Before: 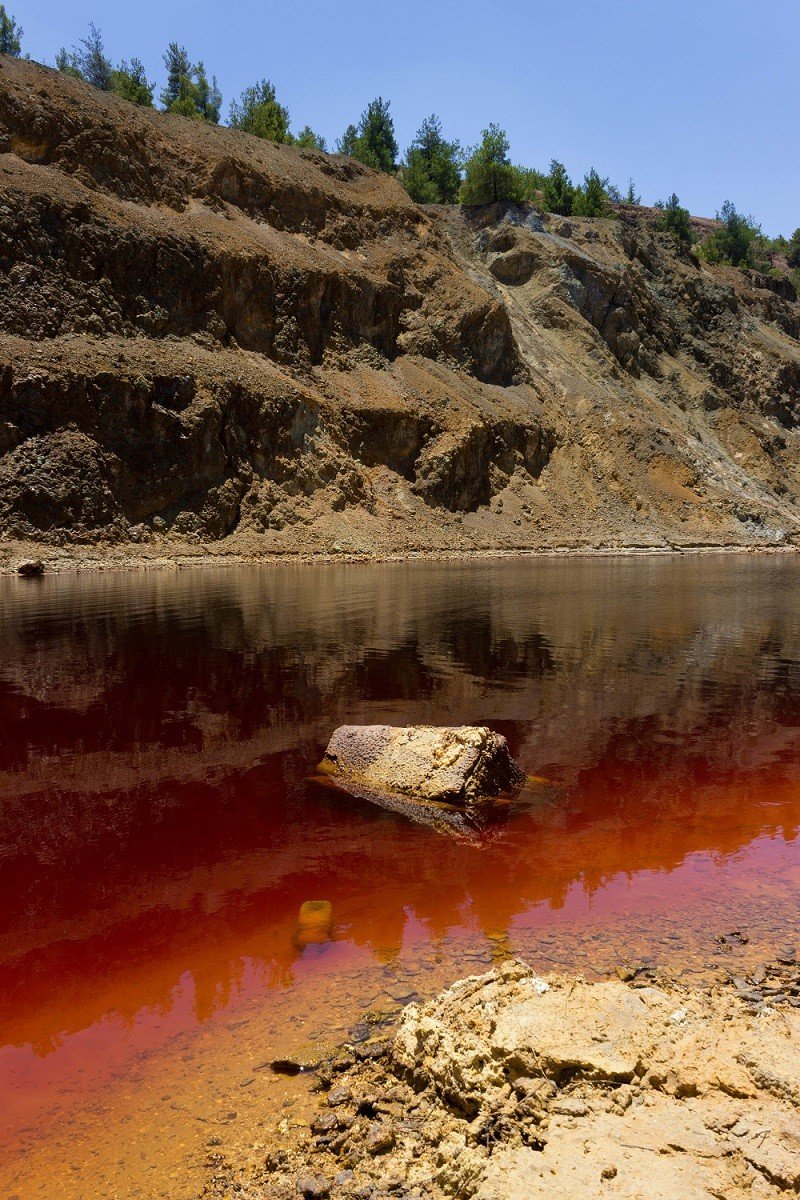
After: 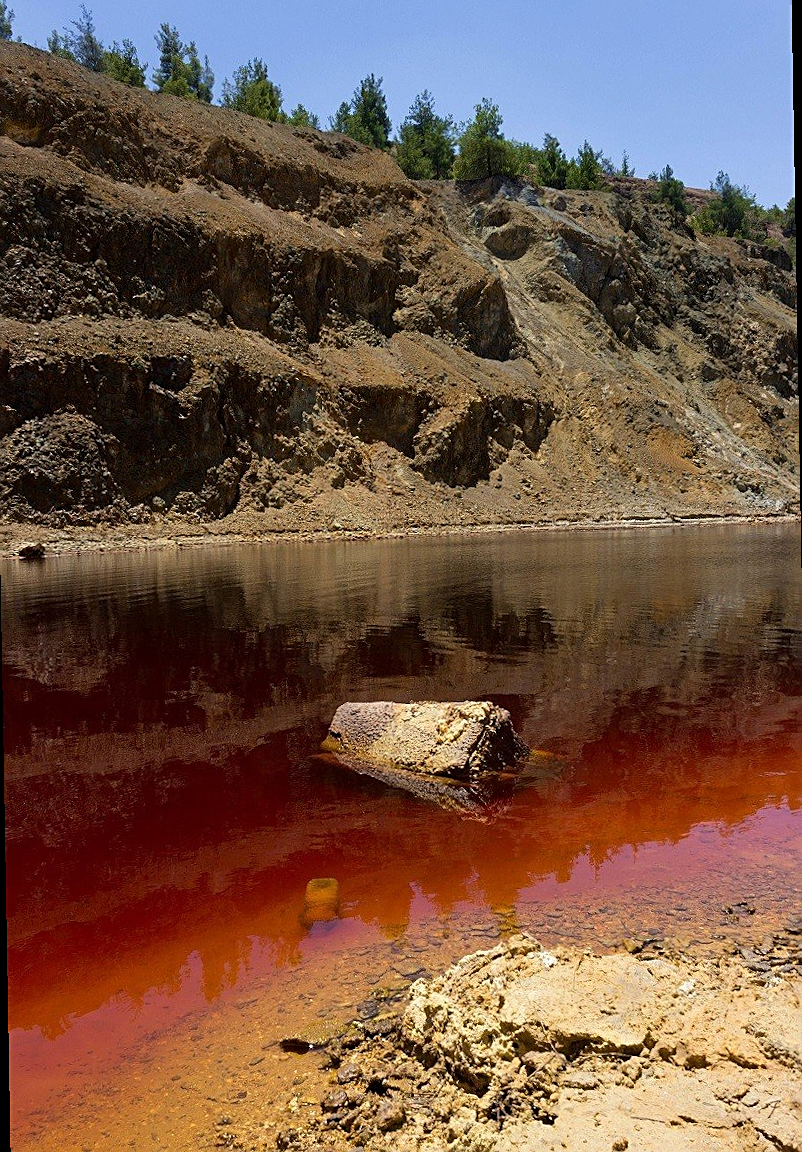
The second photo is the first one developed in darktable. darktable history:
rotate and perspective: rotation -1°, crop left 0.011, crop right 0.989, crop top 0.025, crop bottom 0.975
sharpen: on, module defaults
